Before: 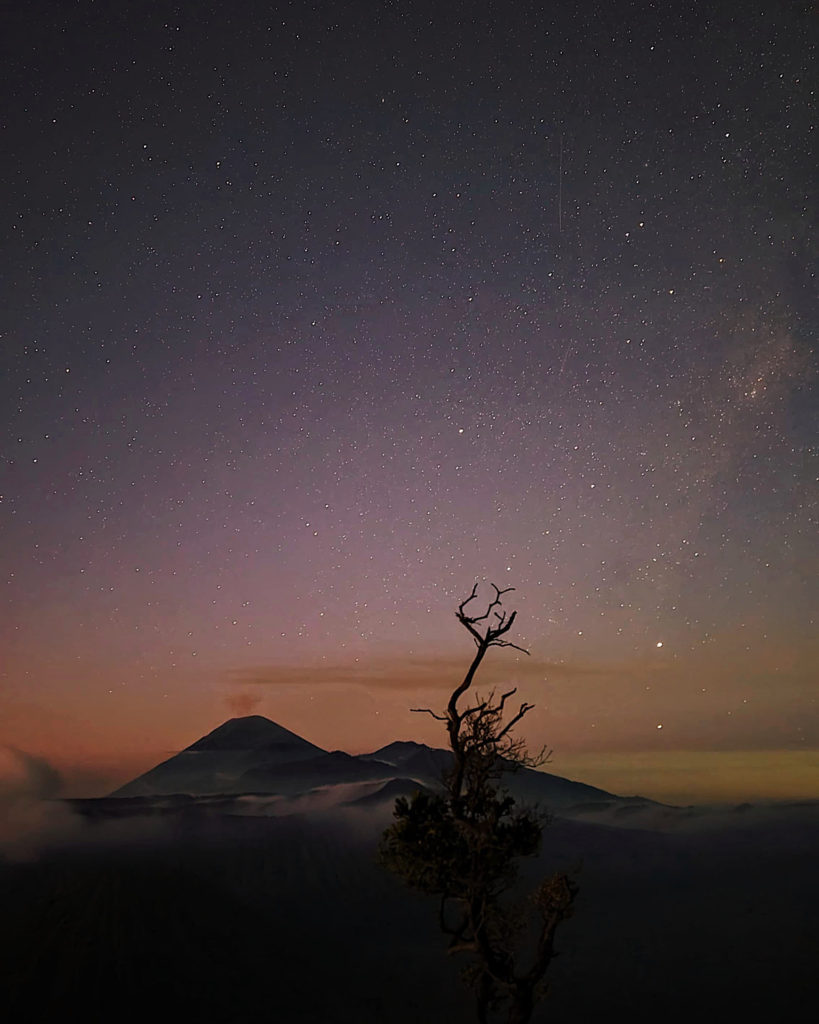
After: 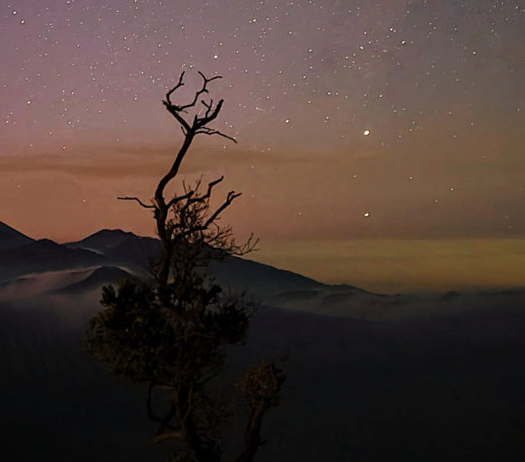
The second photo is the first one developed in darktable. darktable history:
crop and rotate: left 35.849%, top 50.034%, bottom 4.773%
